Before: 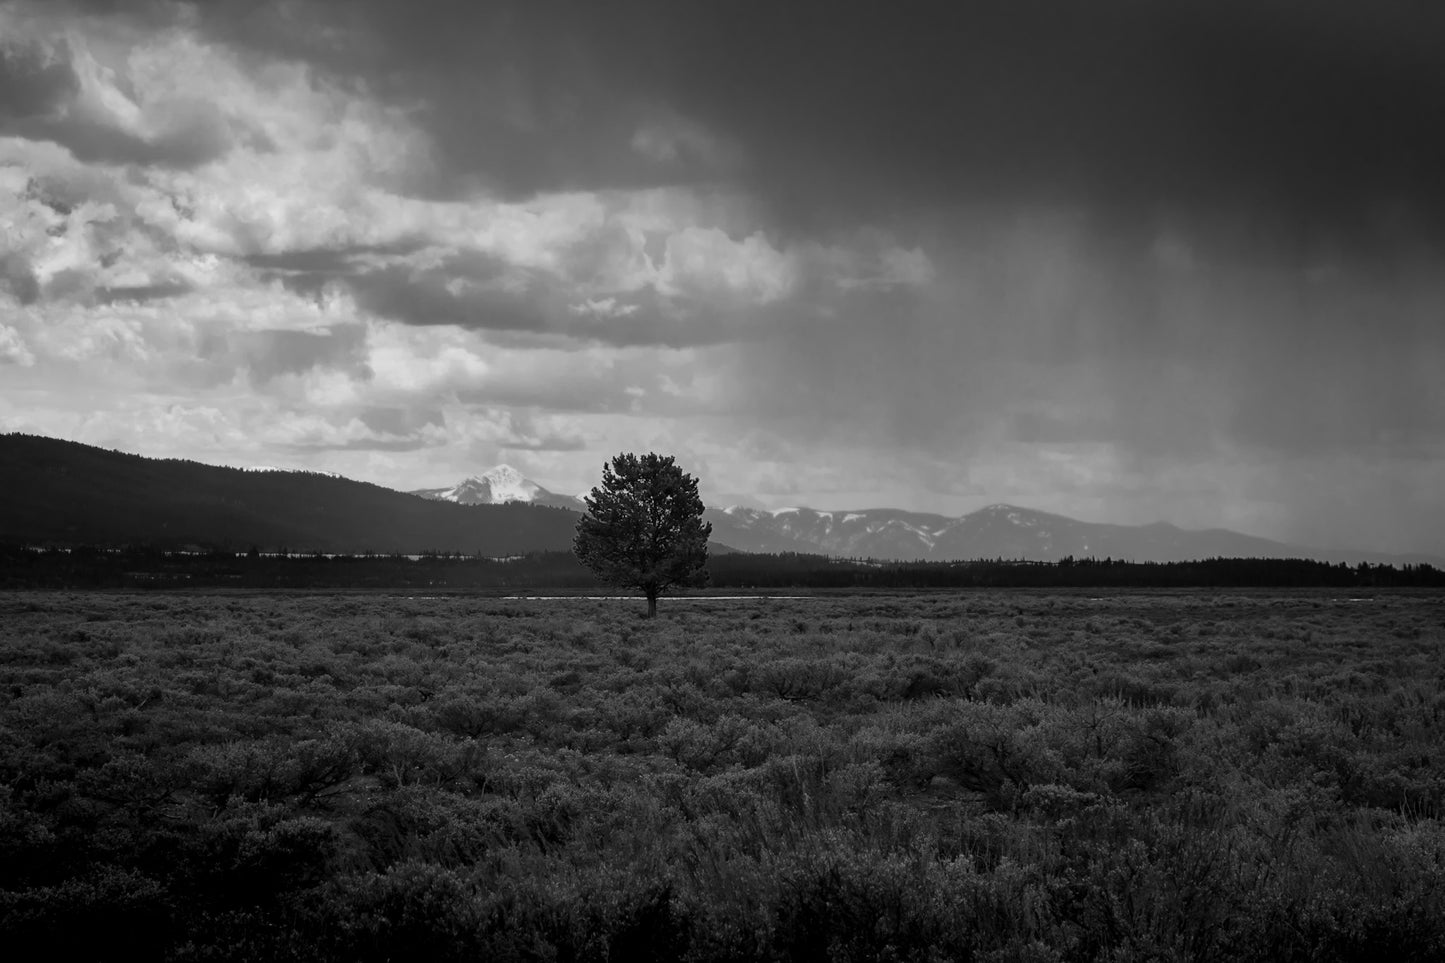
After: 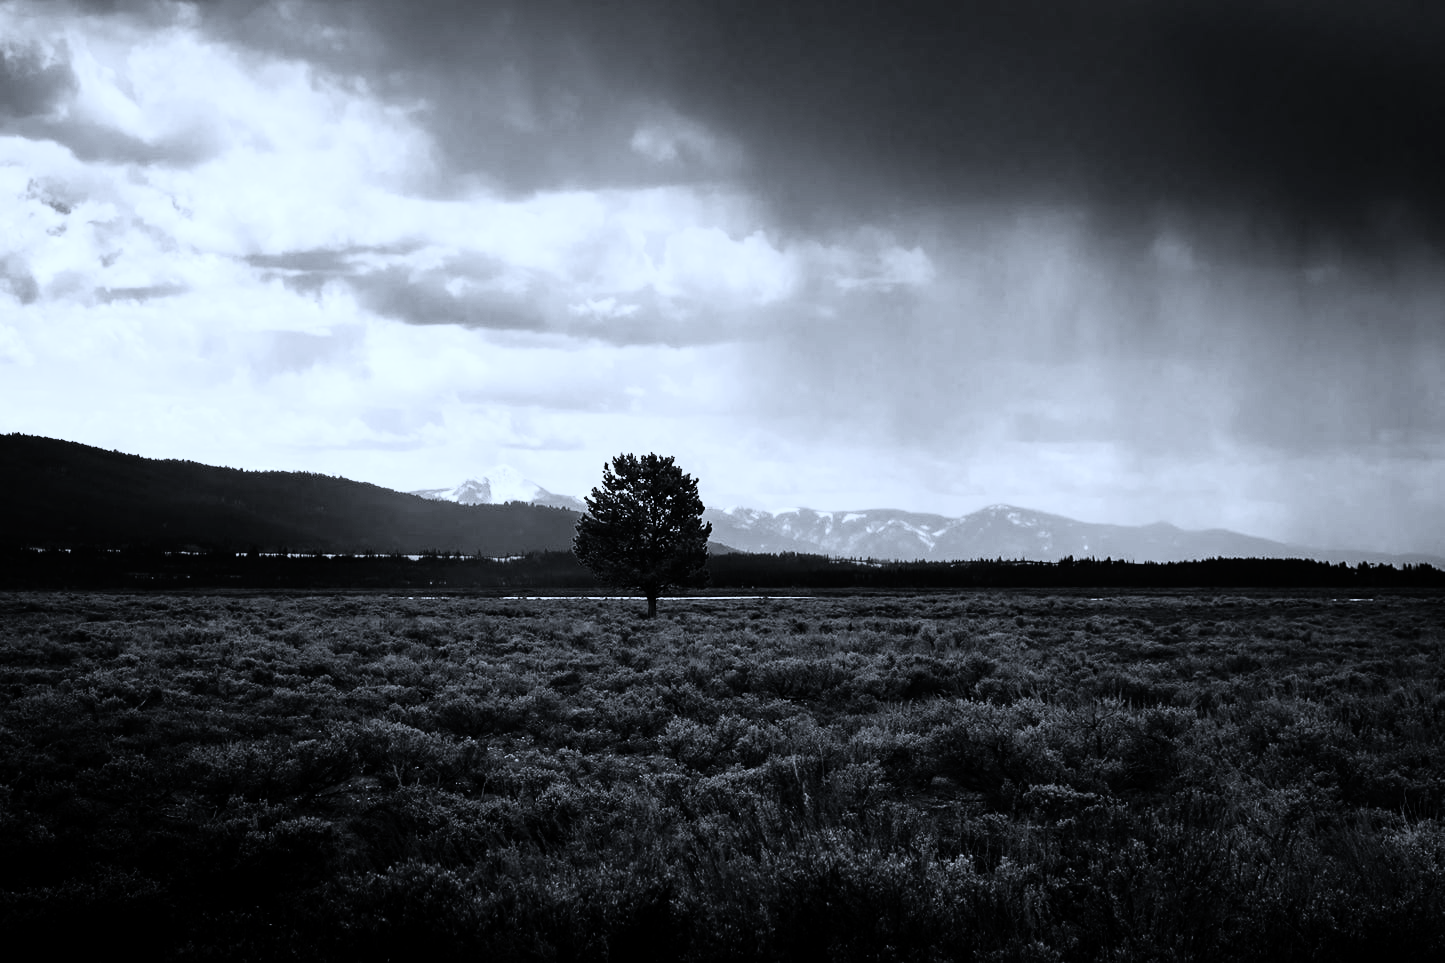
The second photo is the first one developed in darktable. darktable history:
white balance: red 0.931, blue 1.11
rgb curve: curves: ch0 [(0, 0) (0.21, 0.15) (0.24, 0.21) (0.5, 0.75) (0.75, 0.96) (0.89, 0.99) (1, 1)]; ch1 [(0, 0.02) (0.21, 0.13) (0.25, 0.2) (0.5, 0.67) (0.75, 0.9) (0.89, 0.97) (1, 1)]; ch2 [(0, 0.02) (0.21, 0.13) (0.25, 0.2) (0.5, 0.67) (0.75, 0.9) (0.89, 0.97) (1, 1)], compensate middle gray true
